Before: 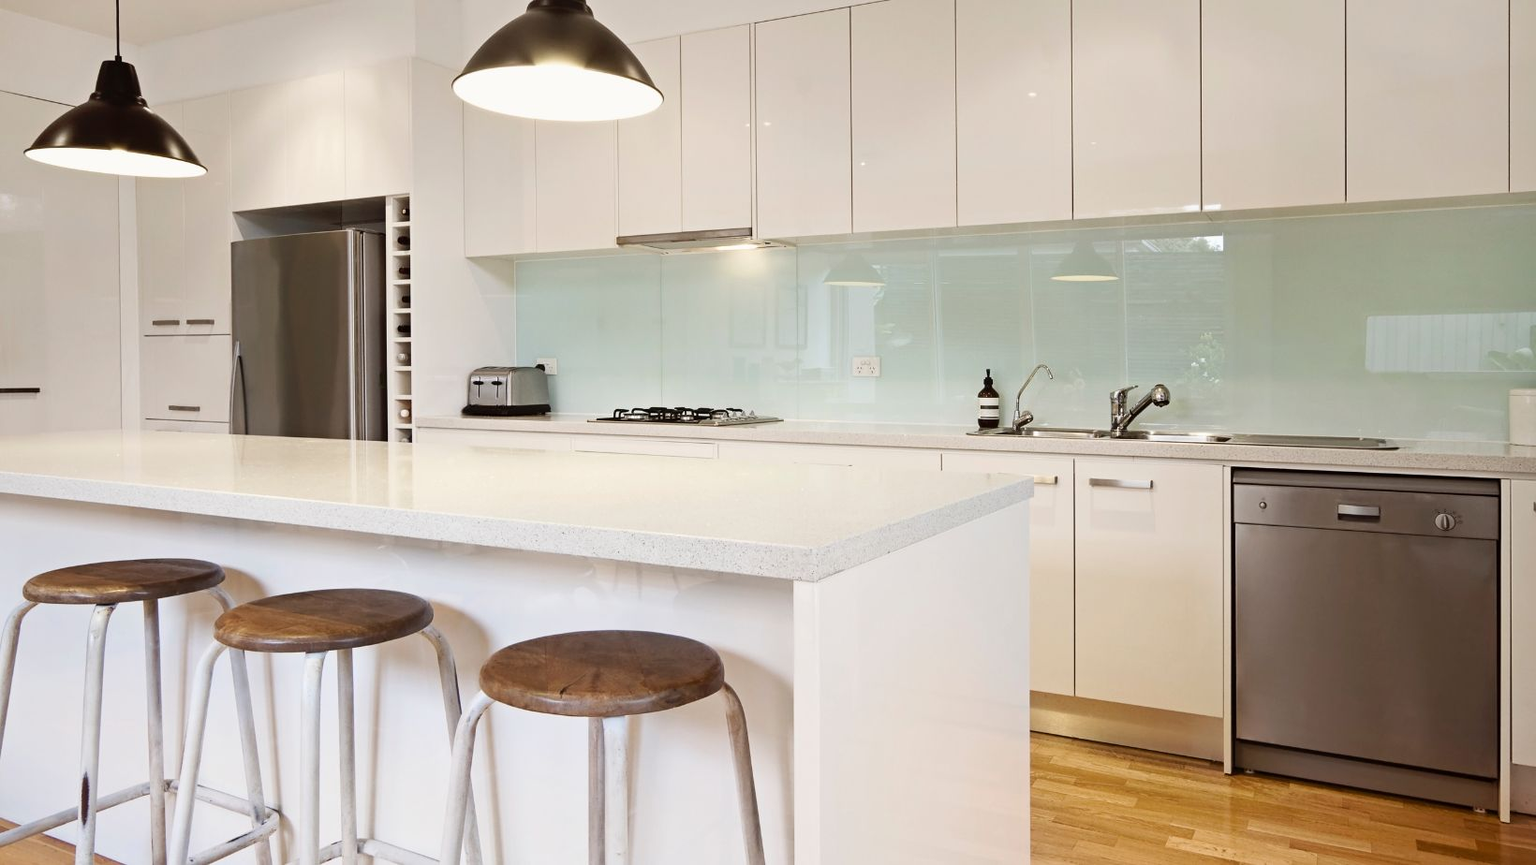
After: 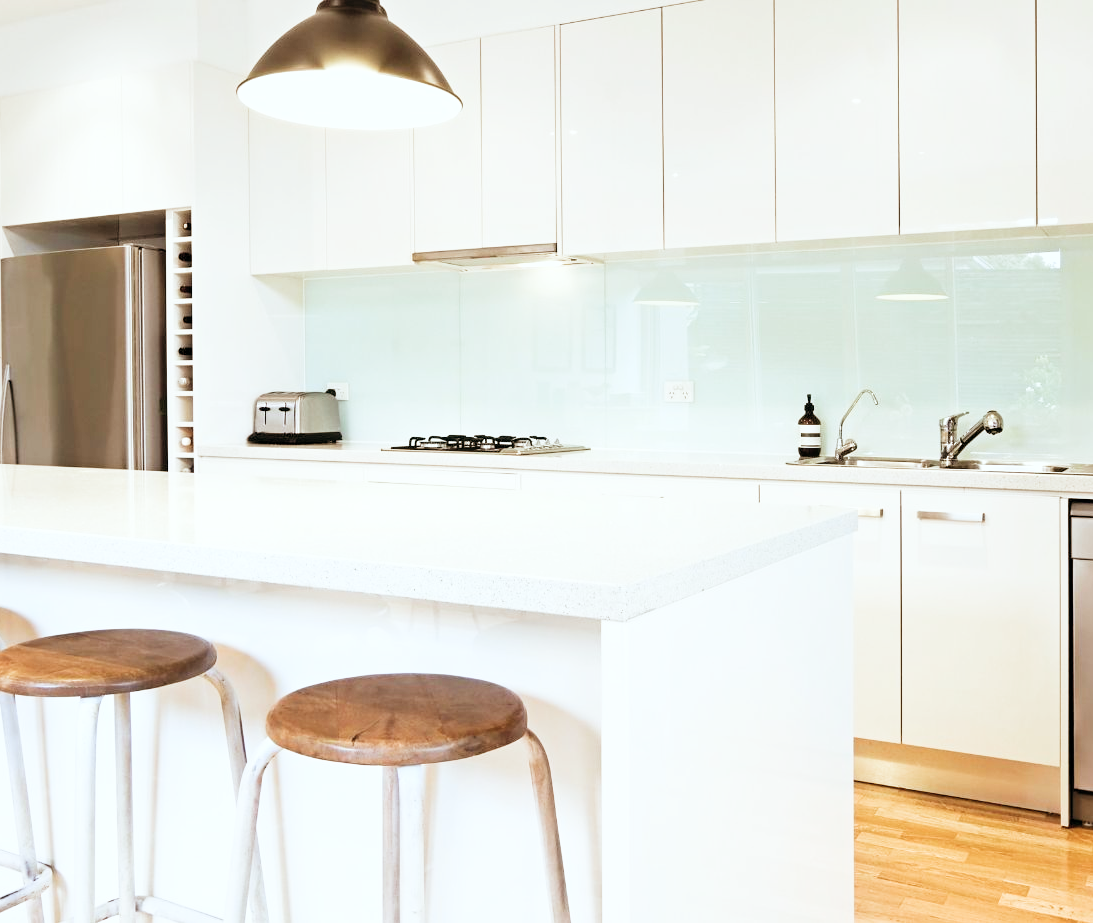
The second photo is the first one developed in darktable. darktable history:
exposure: black level correction 0, exposure 1.5 EV, compensate highlight preservation false
color balance rgb: perceptual saturation grading › global saturation 30%
crop and rotate: left 15.055%, right 18.278%
shadows and highlights: radius 331.84, shadows 53.55, highlights -100, compress 94.63%, highlights color adjustment 73.23%, soften with gaussian
color balance: lift [1, 0.994, 1.002, 1.006], gamma [0.957, 1.081, 1.016, 0.919], gain [0.97, 0.972, 1.01, 1.028], input saturation 91.06%, output saturation 79.8%
filmic rgb: middle gray luminance 18.42%, black relative exposure -9 EV, white relative exposure 3.75 EV, threshold 6 EV, target black luminance 0%, hardness 4.85, latitude 67.35%, contrast 0.955, highlights saturation mix 20%, shadows ↔ highlights balance 21.36%, add noise in highlights 0, preserve chrominance luminance Y, color science v3 (2019), use custom middle-gray values true, iterations of high-quality reconstruction 0, contrast in highlights soft, enable highlight reconstruction true
rotate and perspective: crop left 0, crop top 0
